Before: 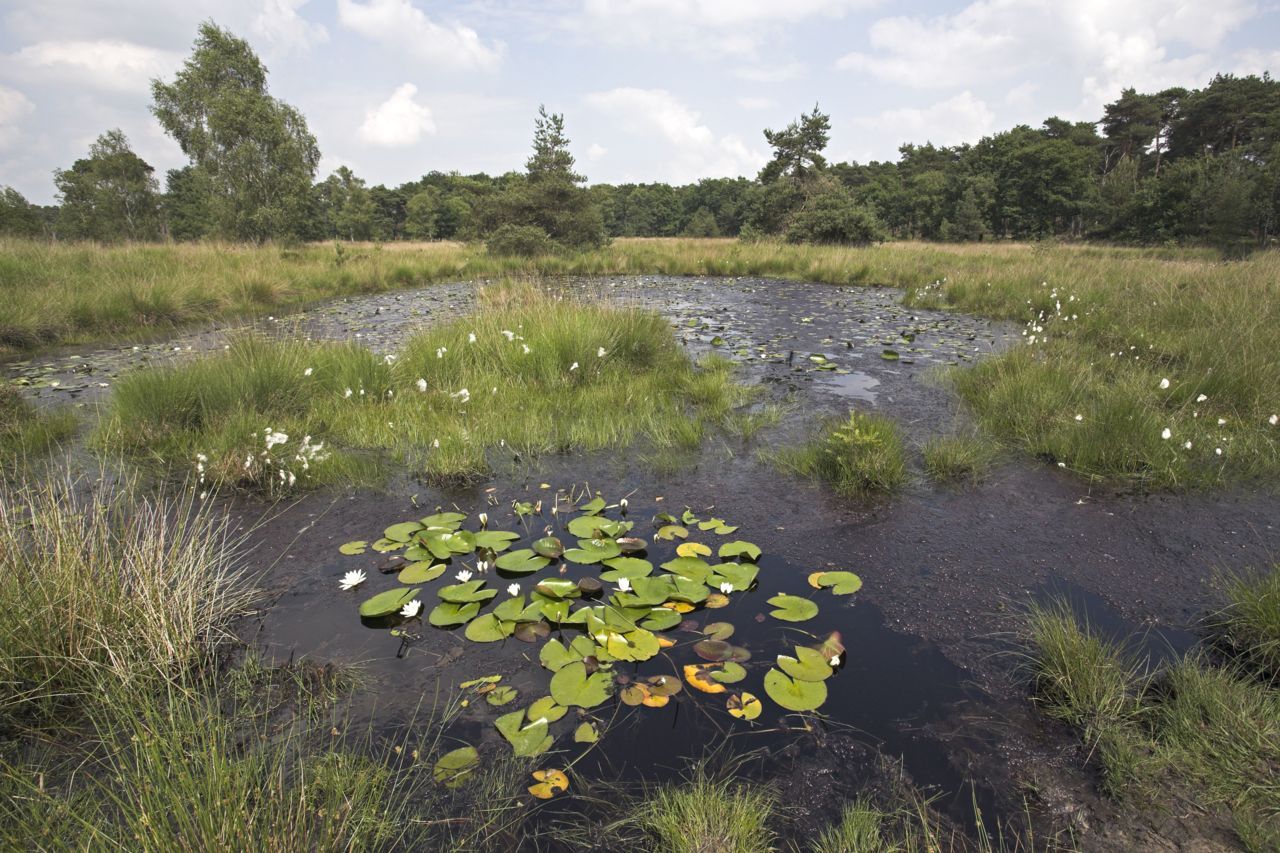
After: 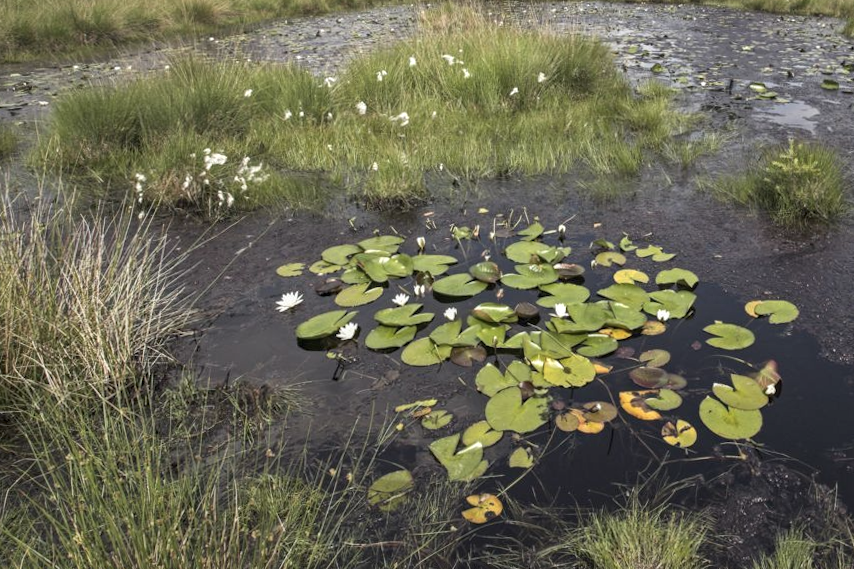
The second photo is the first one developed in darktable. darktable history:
local contrast: on, module defaults
crop and rotate: angle -0.82°, left 3.85%, top 31.828%, right 27.992%
color correction: saturation 0.85
